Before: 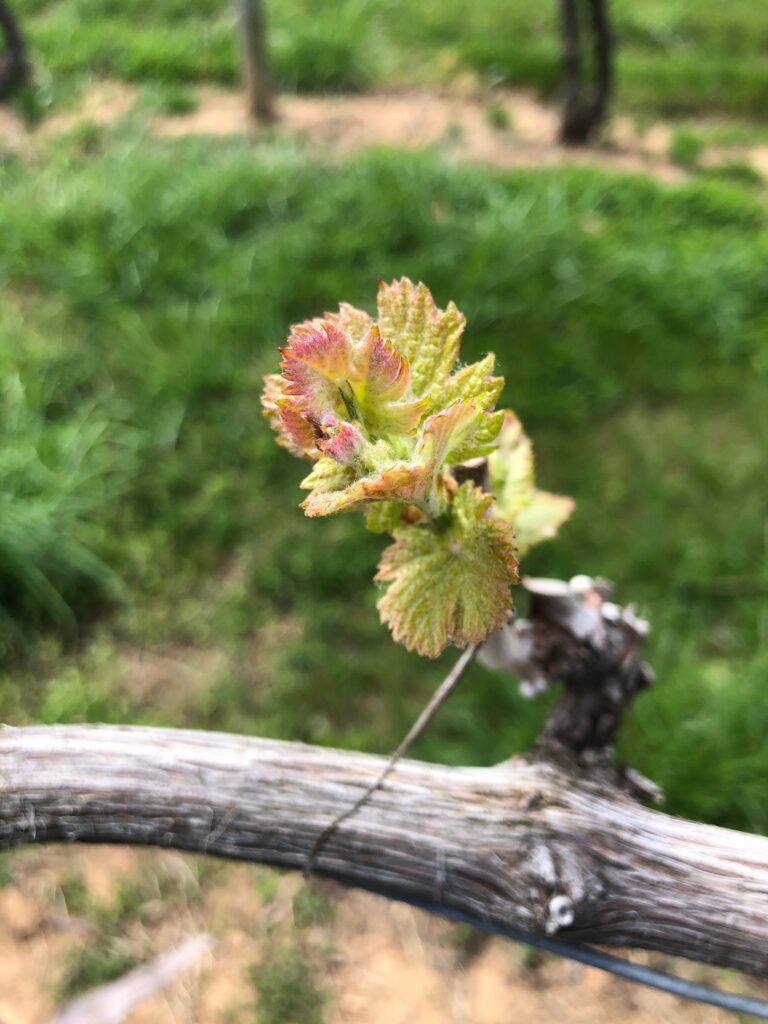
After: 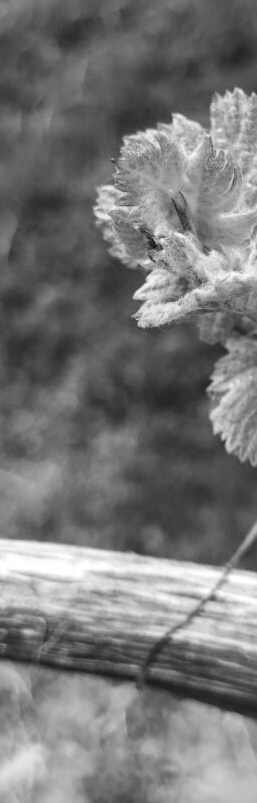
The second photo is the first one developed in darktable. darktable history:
crop and rotate: left 21.77%, top 18.528%, right 44.676%, bottom 2.997%
color calibration: output gray [0.25, 0.35, 0.4, 0], x 0.383, y 0.372, temperature 3905.17 K
vignetting: on, module defaults
